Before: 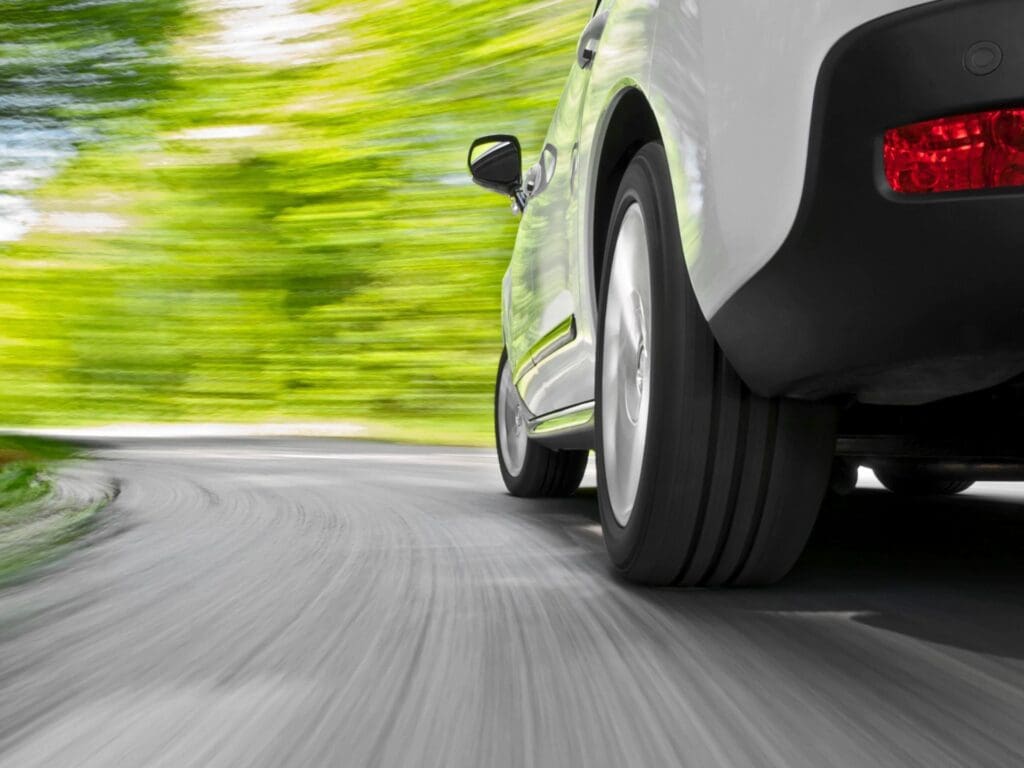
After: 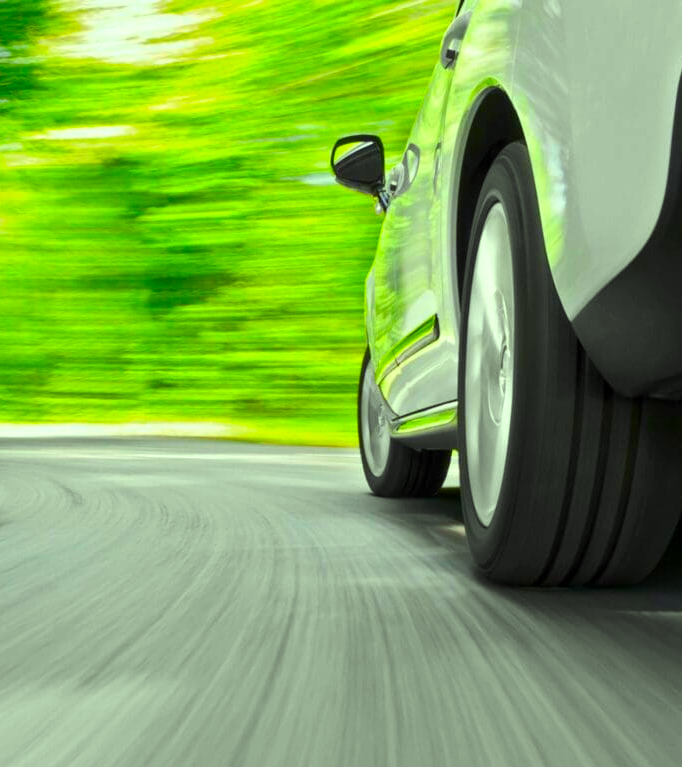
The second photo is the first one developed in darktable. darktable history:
crop and rotate: left 13.409%, right 19.924%
levels: levels [0, 0.476, 0.951]
color correction: highlights a* -10.77, highlights b* 9.8, saturation 1.72
